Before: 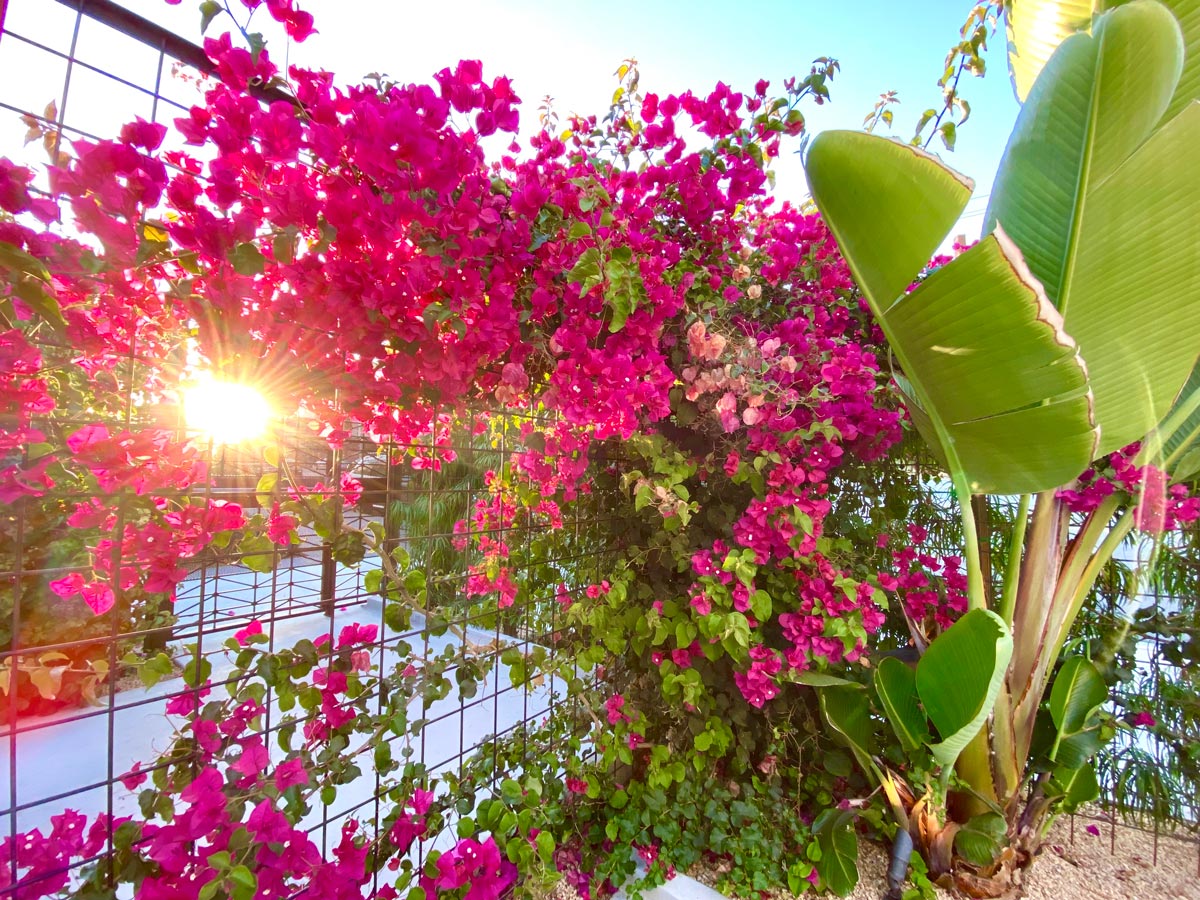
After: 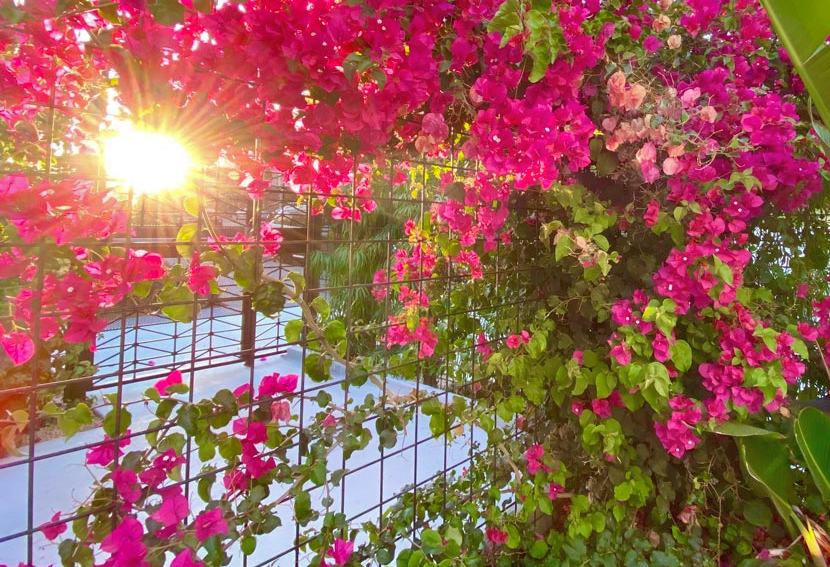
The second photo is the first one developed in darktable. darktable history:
shadows and highlights: on, module defaults
crop: left 6.703%, top 27.858%, right 24.105%, bottom 9.081%
